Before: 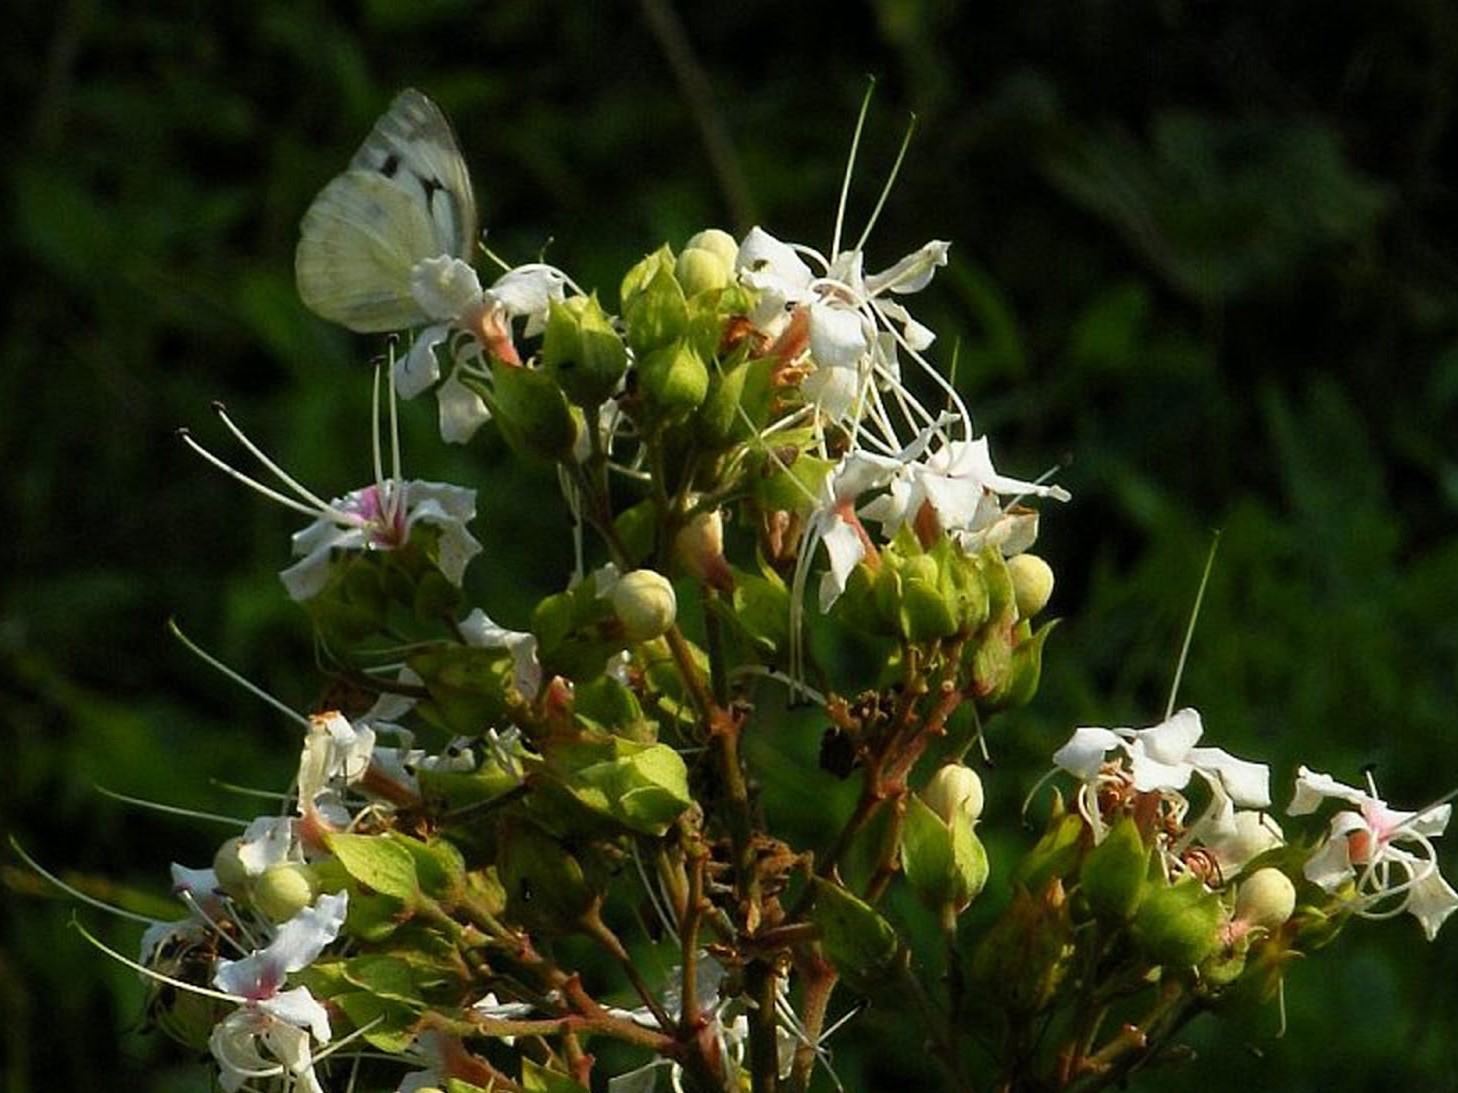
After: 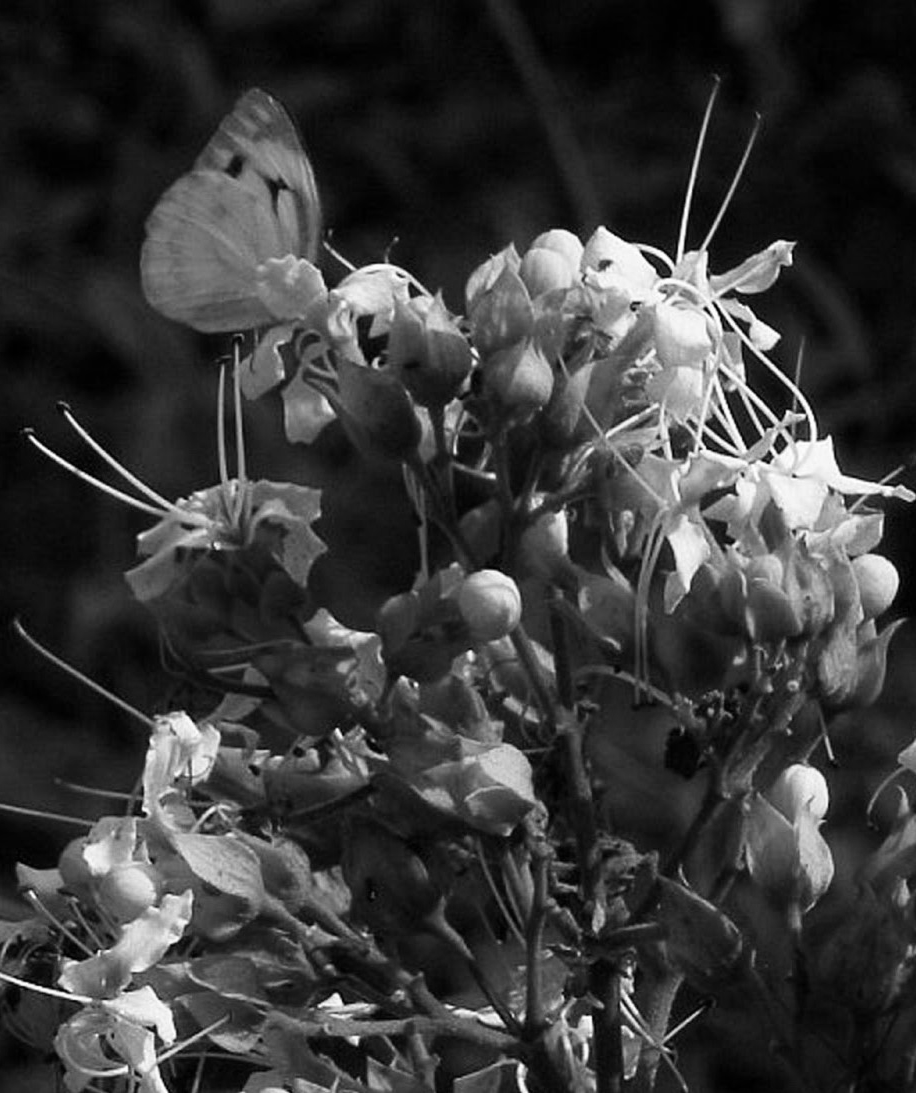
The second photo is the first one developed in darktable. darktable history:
crop: left 10.644%, right 26.528%
monochrome: size 1
contrast brightness saturation: contrast 0.1, brightness 0.02, saturation 0.02
